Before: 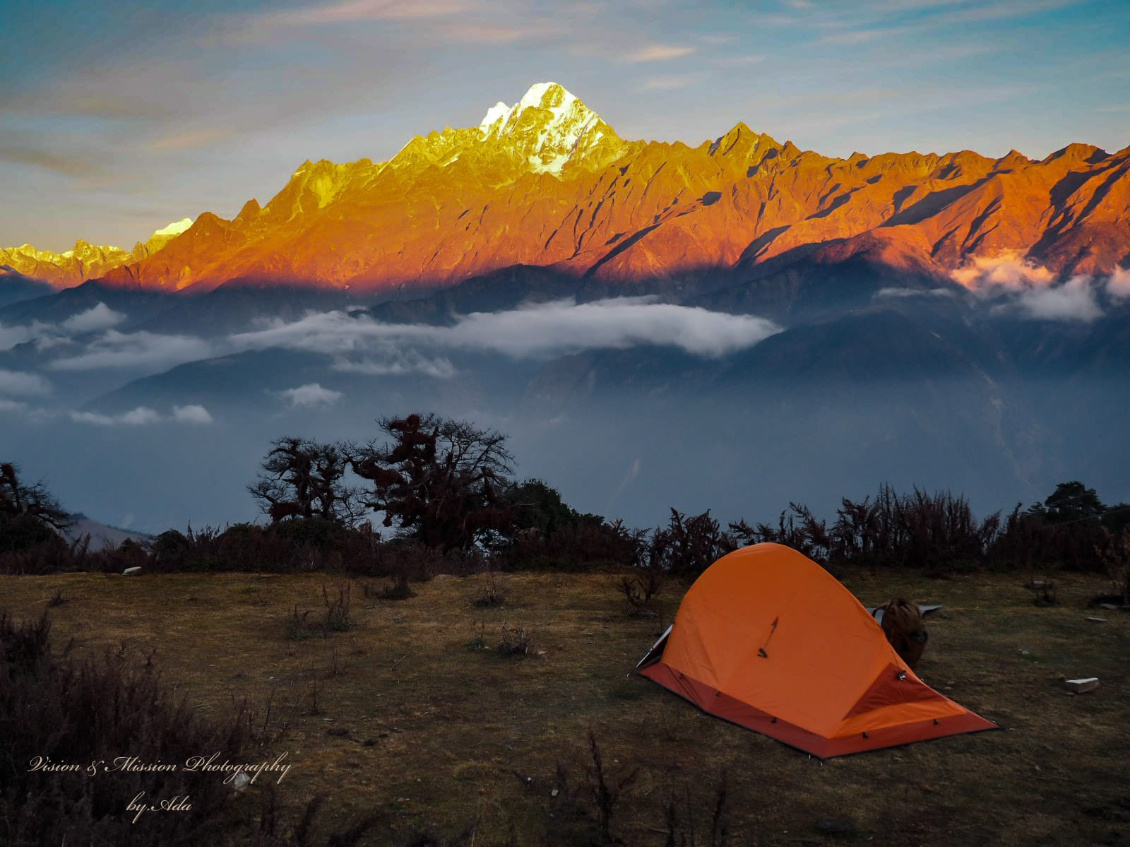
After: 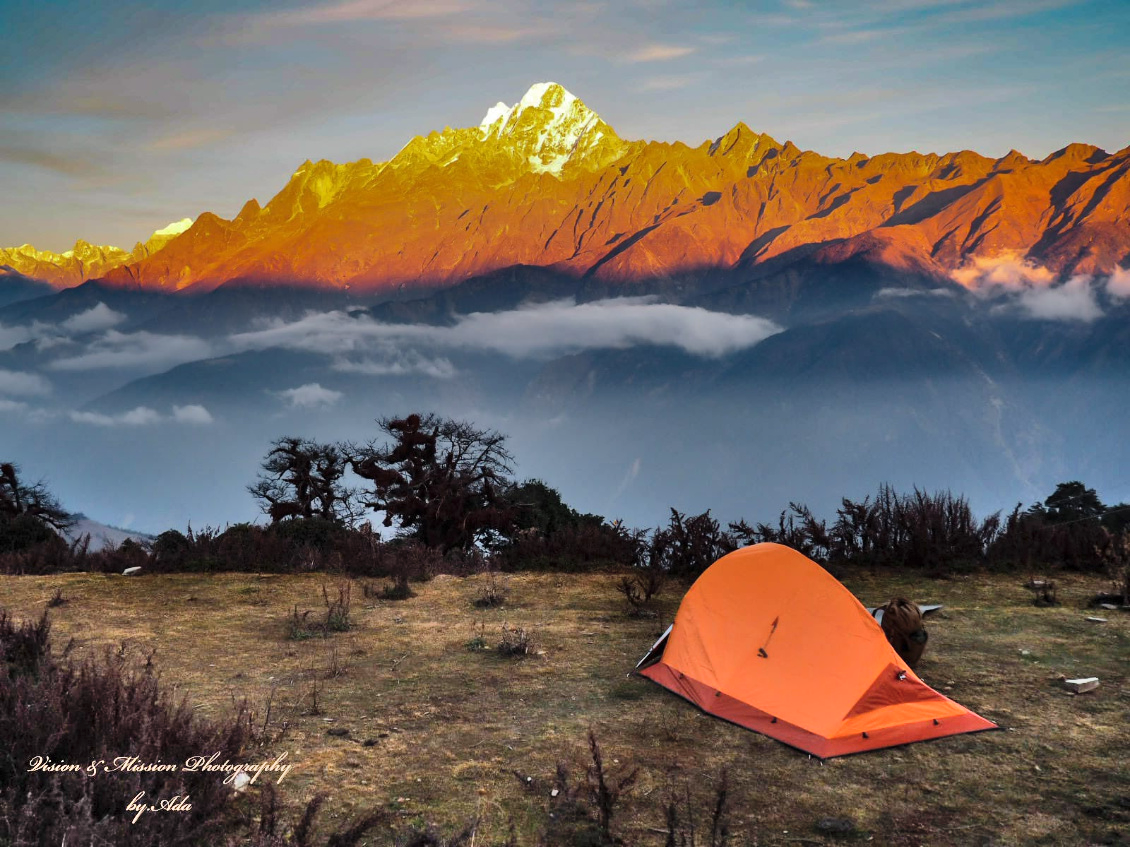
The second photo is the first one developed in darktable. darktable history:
shadows and highlights: shadows 73.12, highlights -24.21, soften with gaussian
